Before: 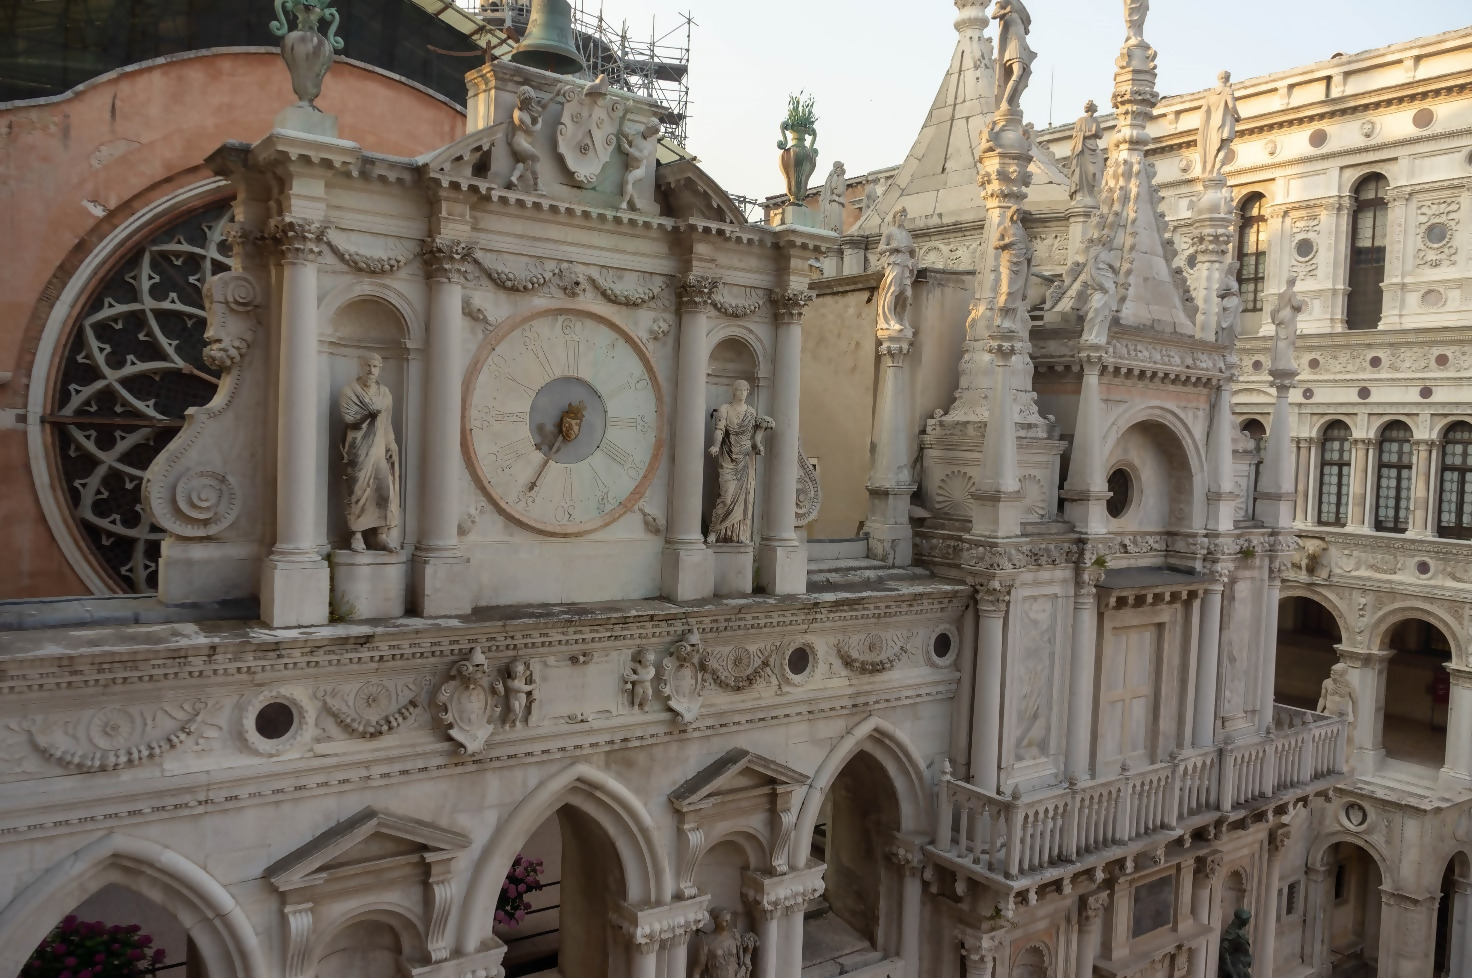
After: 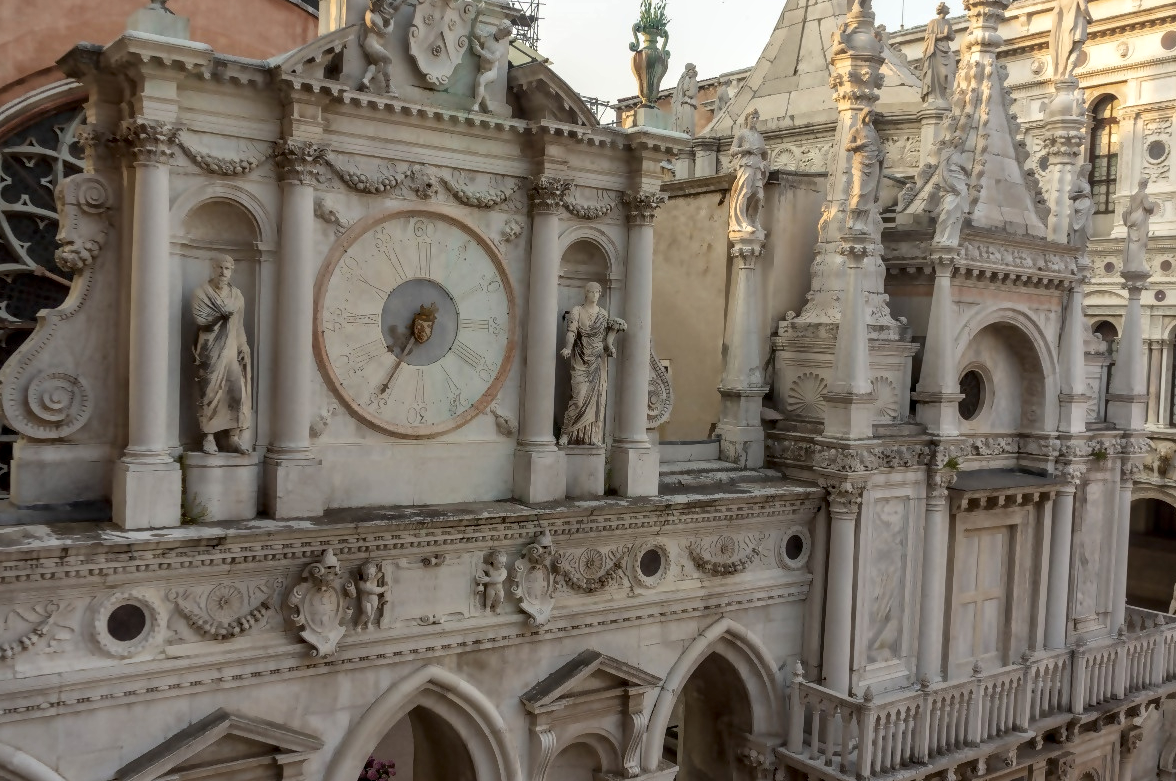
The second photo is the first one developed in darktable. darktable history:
crop and rotate: left 10.071%, top 10.071%, right 10.02%, bottom 10.02%
local contrast: highlights 55%, shadows 52%, detail 130%, midtone range 0.452
